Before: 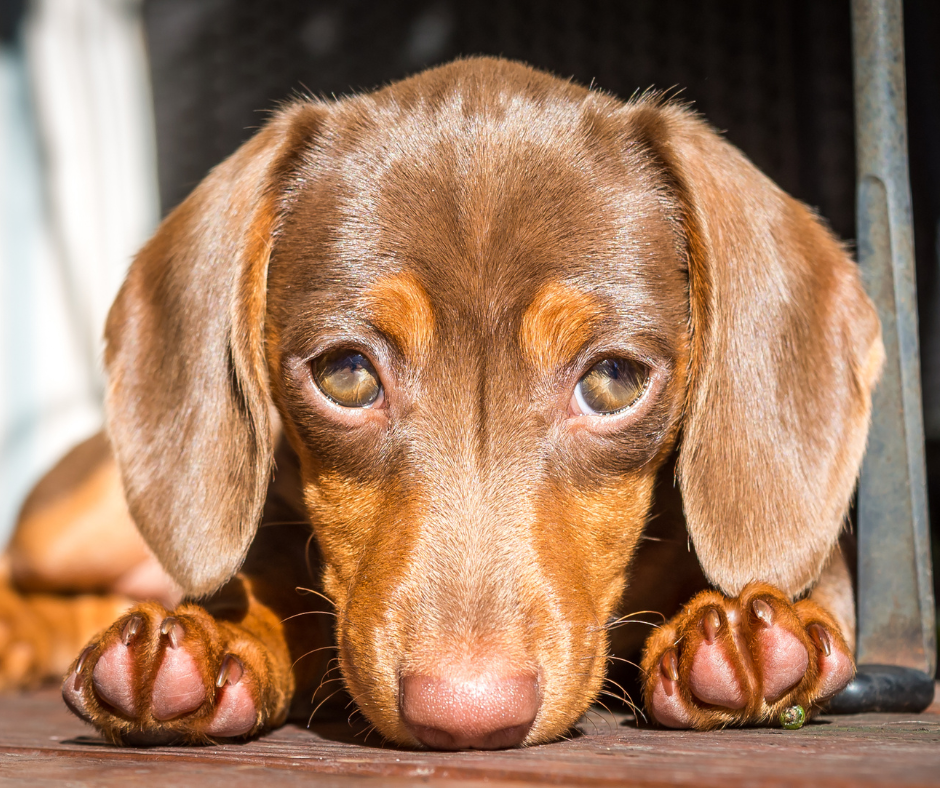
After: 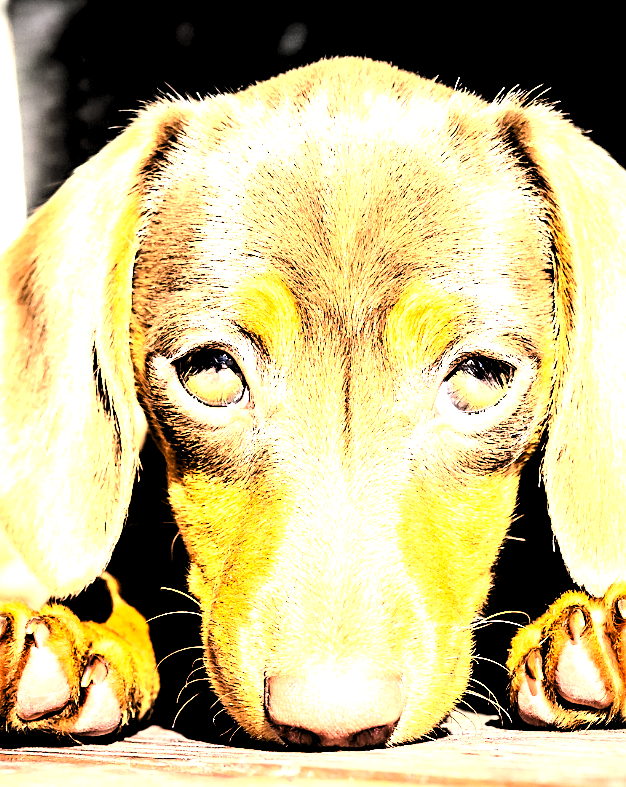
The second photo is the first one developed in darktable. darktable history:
base curve: curves: ch0 [(0, 0) (0.005, 0.002) (0.193, 0.295) (0.399, 0.664) (0.75, 0.928) (1, 1)]
crop and rotate: left 14.436%, right 18.898%
contrast brightness saturation: contrast 0.4, brightness 0.1, saturation 0.21
local contrast: mode bilateral grid, contrast 100, coarseness 100, detail 91%, midtone range 0.2
sharpen: on, module defaults
rgb levels: levels [[0.027, 0.429, 0.996], [0, 0.5, 1], [0, 0.5, 1]]
levels: levels [0.129, 0.519, 0.867]
